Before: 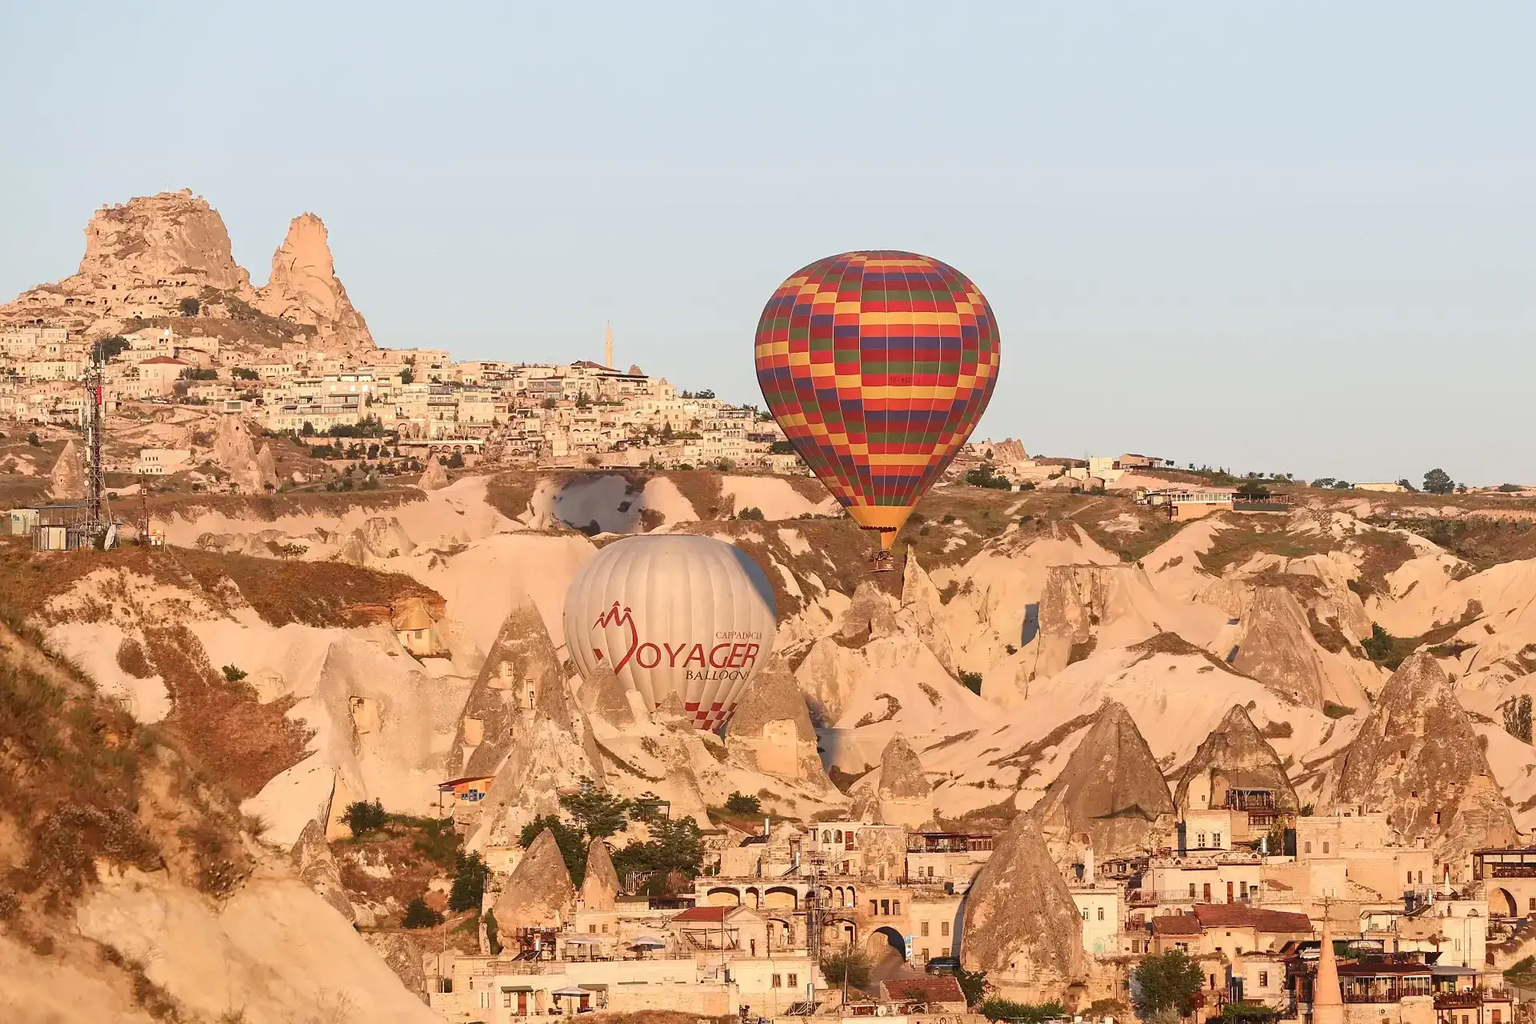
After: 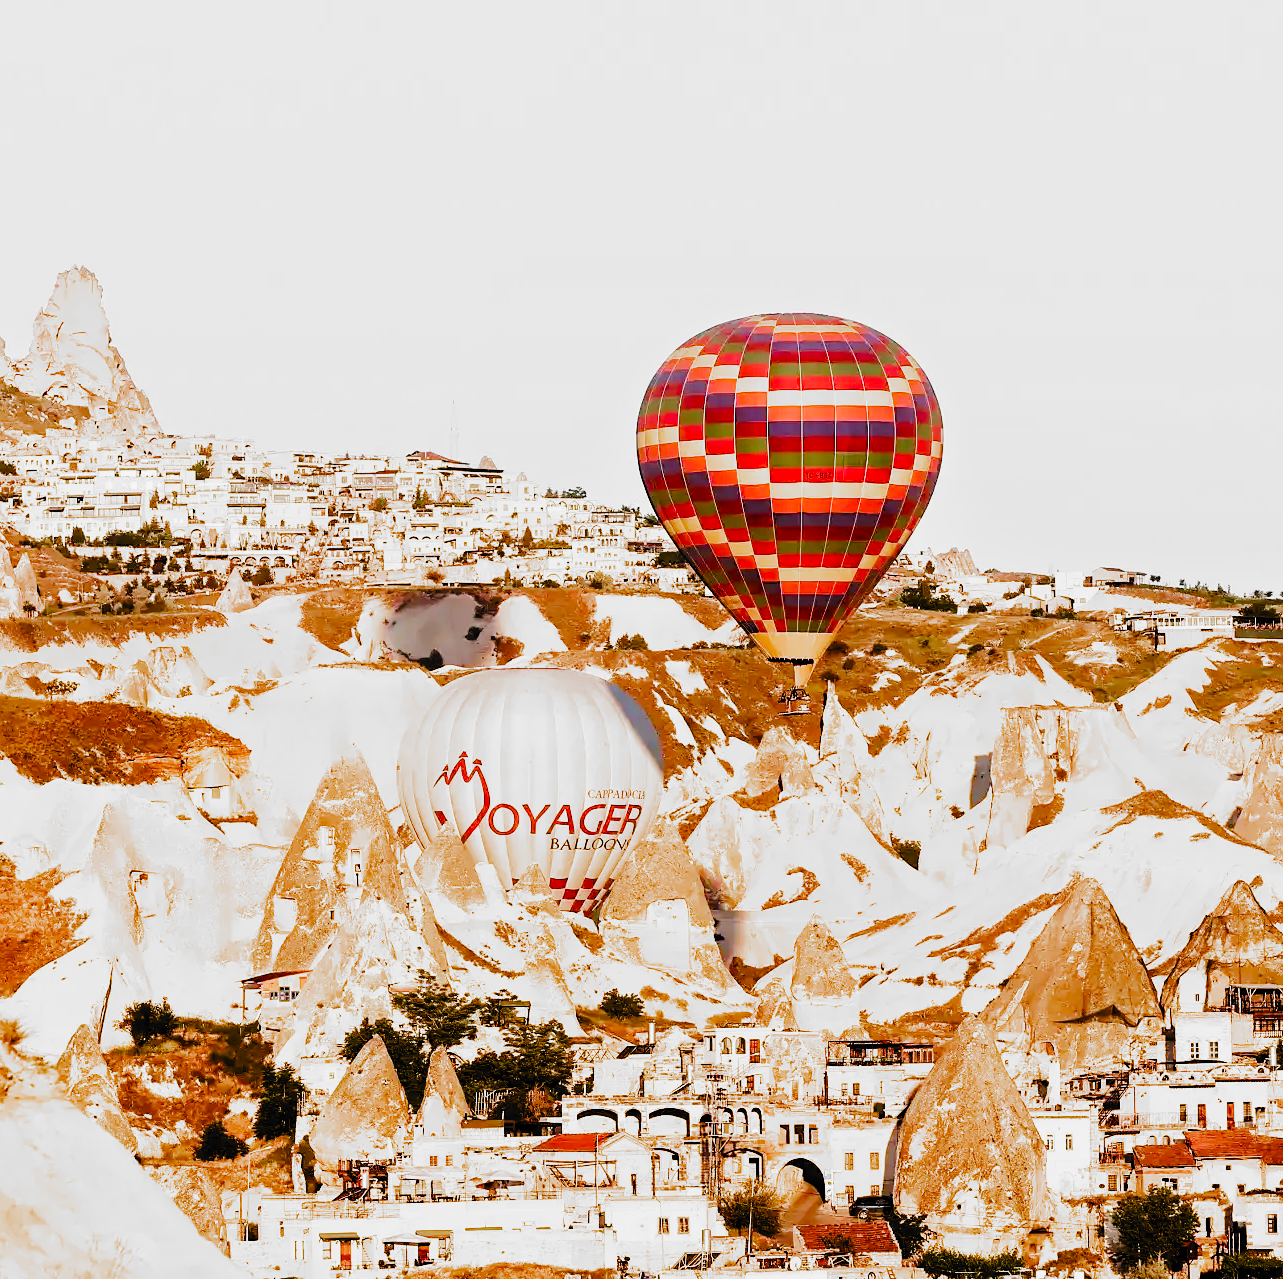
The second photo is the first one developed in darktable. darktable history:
tone equalizer: -8 EV 0.001 EV, -7 EV -0.002 EV, -6 EV 0.005 EV, -5 EV -0.051 EV, -4 EV -0.147 EV, -3 EV -0.135 EV, -2 EV 0.244 EV, -1 EV 0.71 EV, +0 EV 0.517 EV
filmic rgb: black relative exposure -5.07 EV, white relative exposure 3.99 EV, hardness 2.89, contrast 1.412, highlights saturation mix -30.6%, preserve chrominance no, color science v3 (2019), use custom middle-gray values true
color balance rgb: perceptual saturation grading › global saturation 20%, perceptual saturation grading › highlights -25.14%, perceptual saturation grading › shadows 49.296%
crop and rotate: left 16.01%, right 17.158%
